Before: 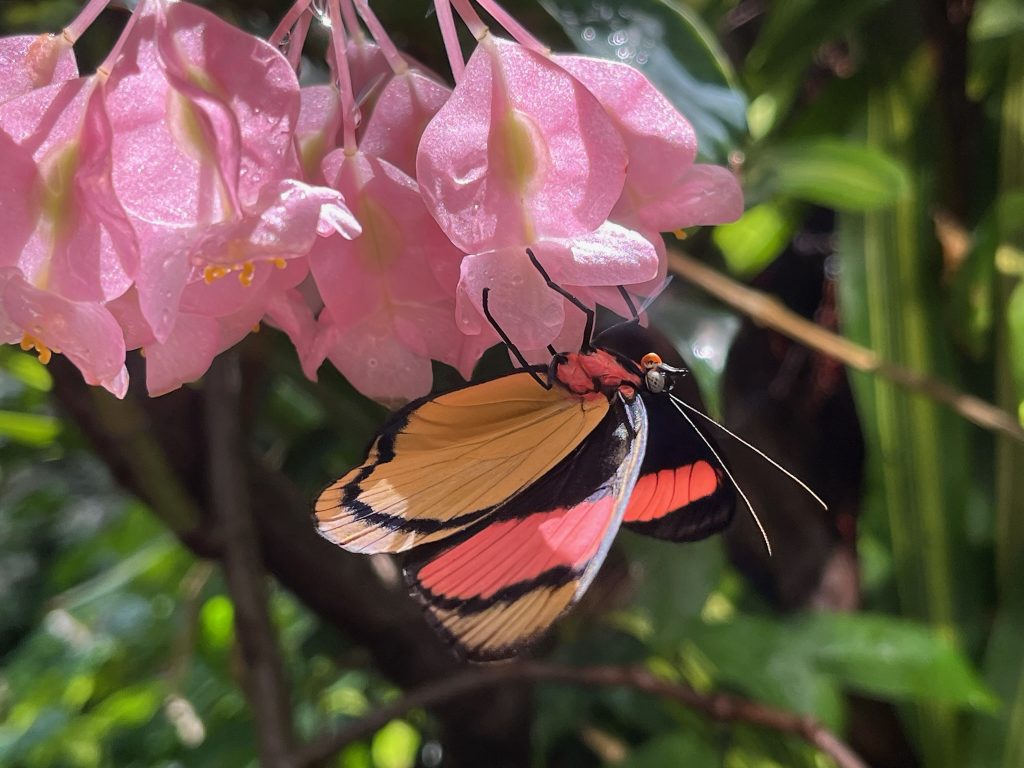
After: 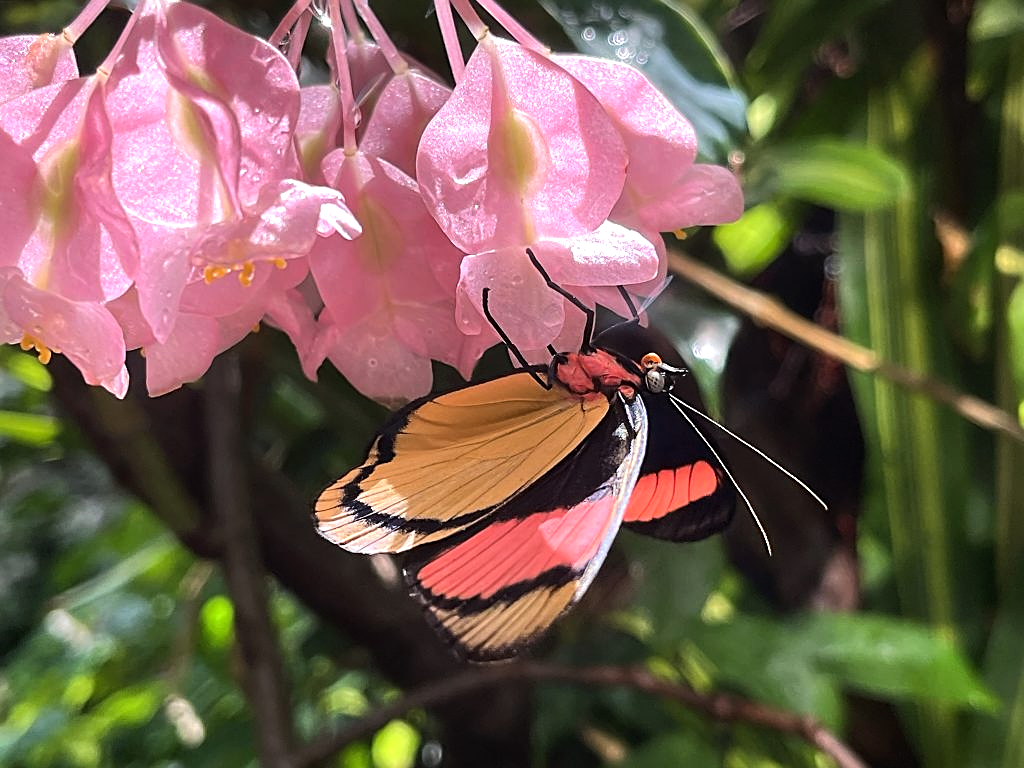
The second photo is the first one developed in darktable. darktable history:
sharpen: on, module defaults
exposure: exposure 0.2 EV, compensate highlight preservation false
tone equalizer: -8 EV -0.417 EV, -7 EV -0.389 EV, -6 EV -0.333 EV, -5 EV -0.222 EV, -3 EV 0.222 EV, -2 EV 0.333 EV, -1 EV 0.389 EV, +0 EV 0.417 EV, edges refinement/feathering 500, mask exposure compensation -1.57 EV, preserve details no
